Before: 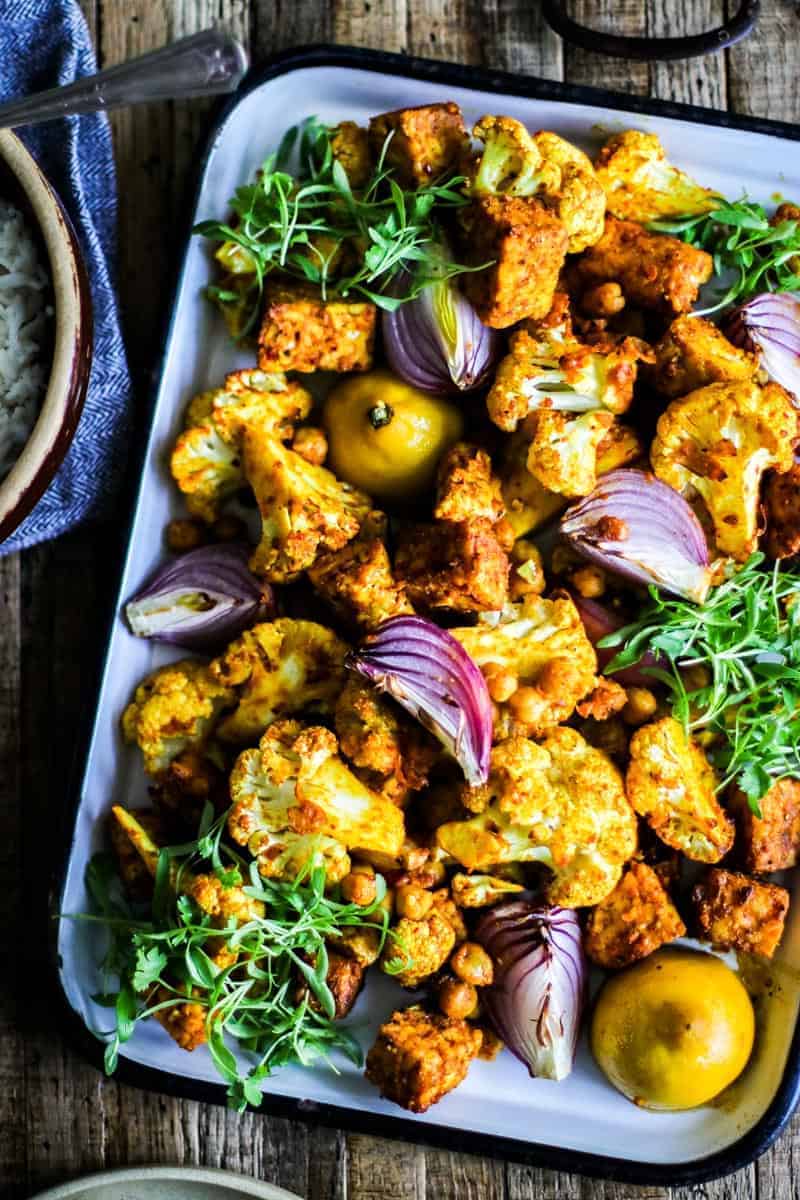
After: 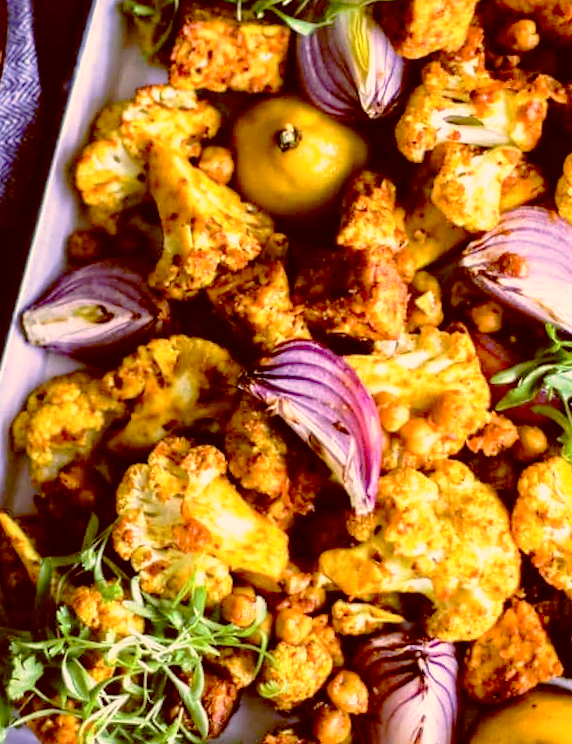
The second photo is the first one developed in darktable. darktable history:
color correction: highlights a* 17.88, highlights b* 18.79
crop and rotate: angle -3.37°, left 9.79%, top 20.73%, right 12.42%, bottom 11.82%
color balance: lift [1, 1.015, 1.004, 0.985], gamma [1, 0.958, 0.971, 1.042], gain [1, 0.956, 0.977, 1.044]
tone curve: curves: ch0 [(0, 0) (0.003, 0.007) (0.011, 0.011) (0.025, 0.021) (0.044, 0.04) (0.069, 0.07) (0.1, 0.129) (0.136, 0.187) (0.177, 0.254) (0.224, 0.325) (0.277, 0.398) (0.335, 0.461) (0.399, 0.513) (0.468, 0.571) (0.543, 0.624) (0.623, 0.69) (0.709, 0.777) (0.801, 0.86) (0.898, 0.953) (1, 1)], preserve colors none
